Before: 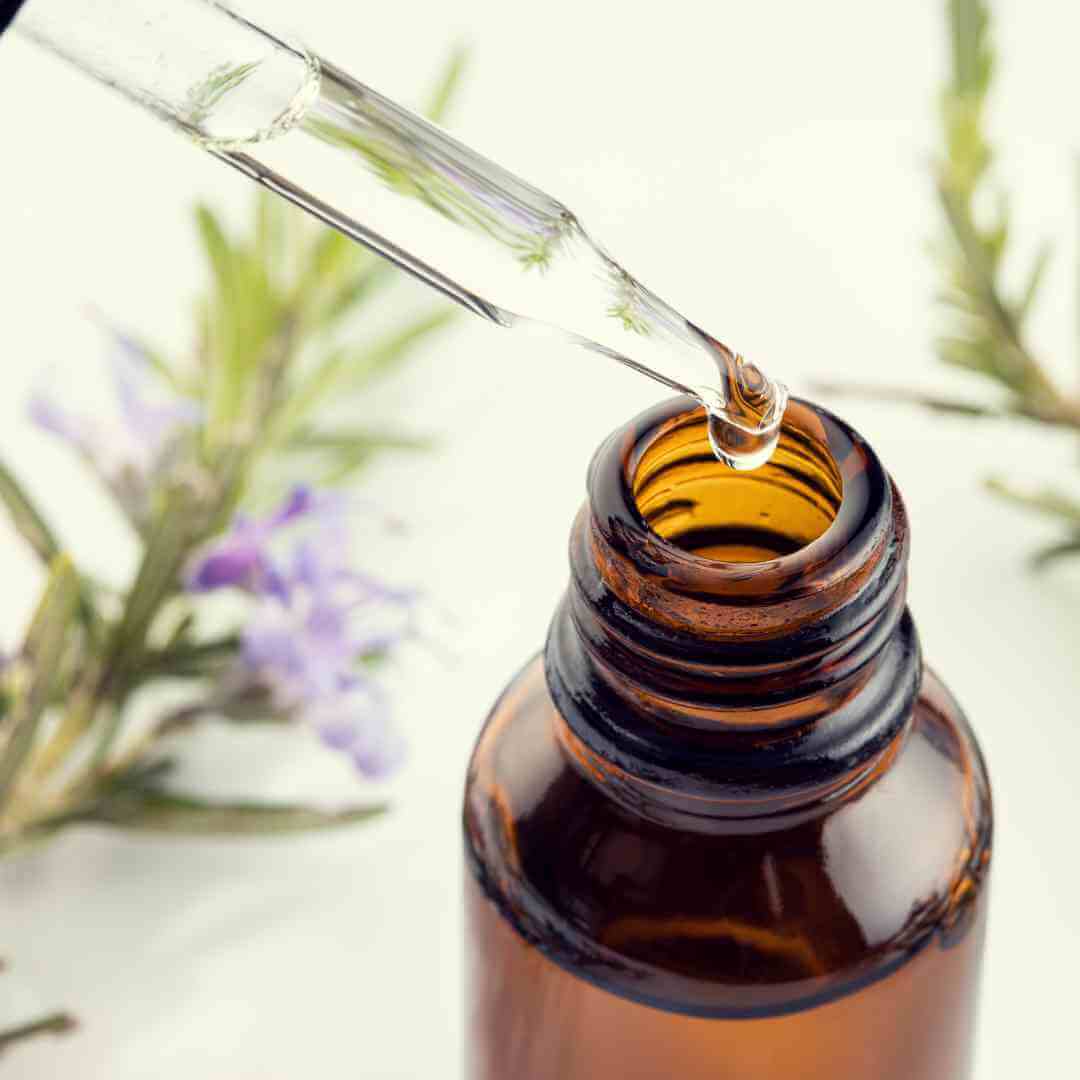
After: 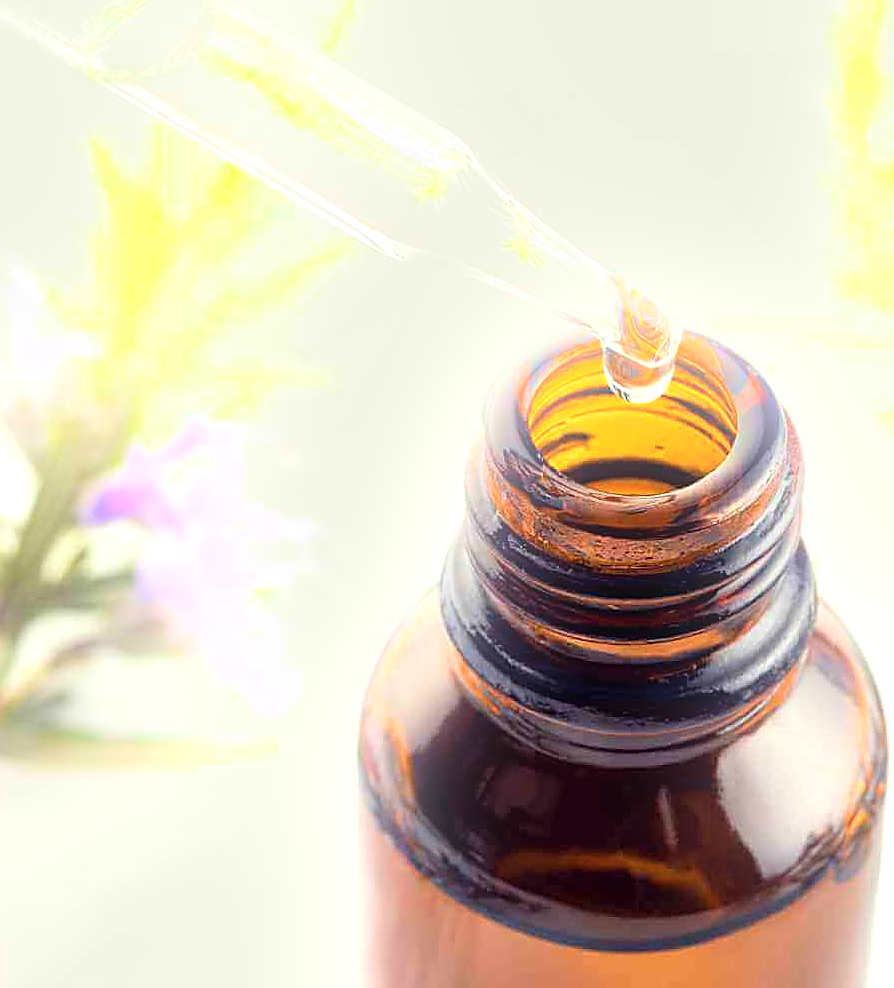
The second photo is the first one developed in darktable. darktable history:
sharpen: radius 1.4, amount 1.25, threshold 0.7
exposure: exposure 0.636 EV, compensate highlight preservation false
bloom: size 16%, threshold 98%, strength 20%
crop: left 9.807%, top 6.259%, right 7.334%, bottom 2.177%
